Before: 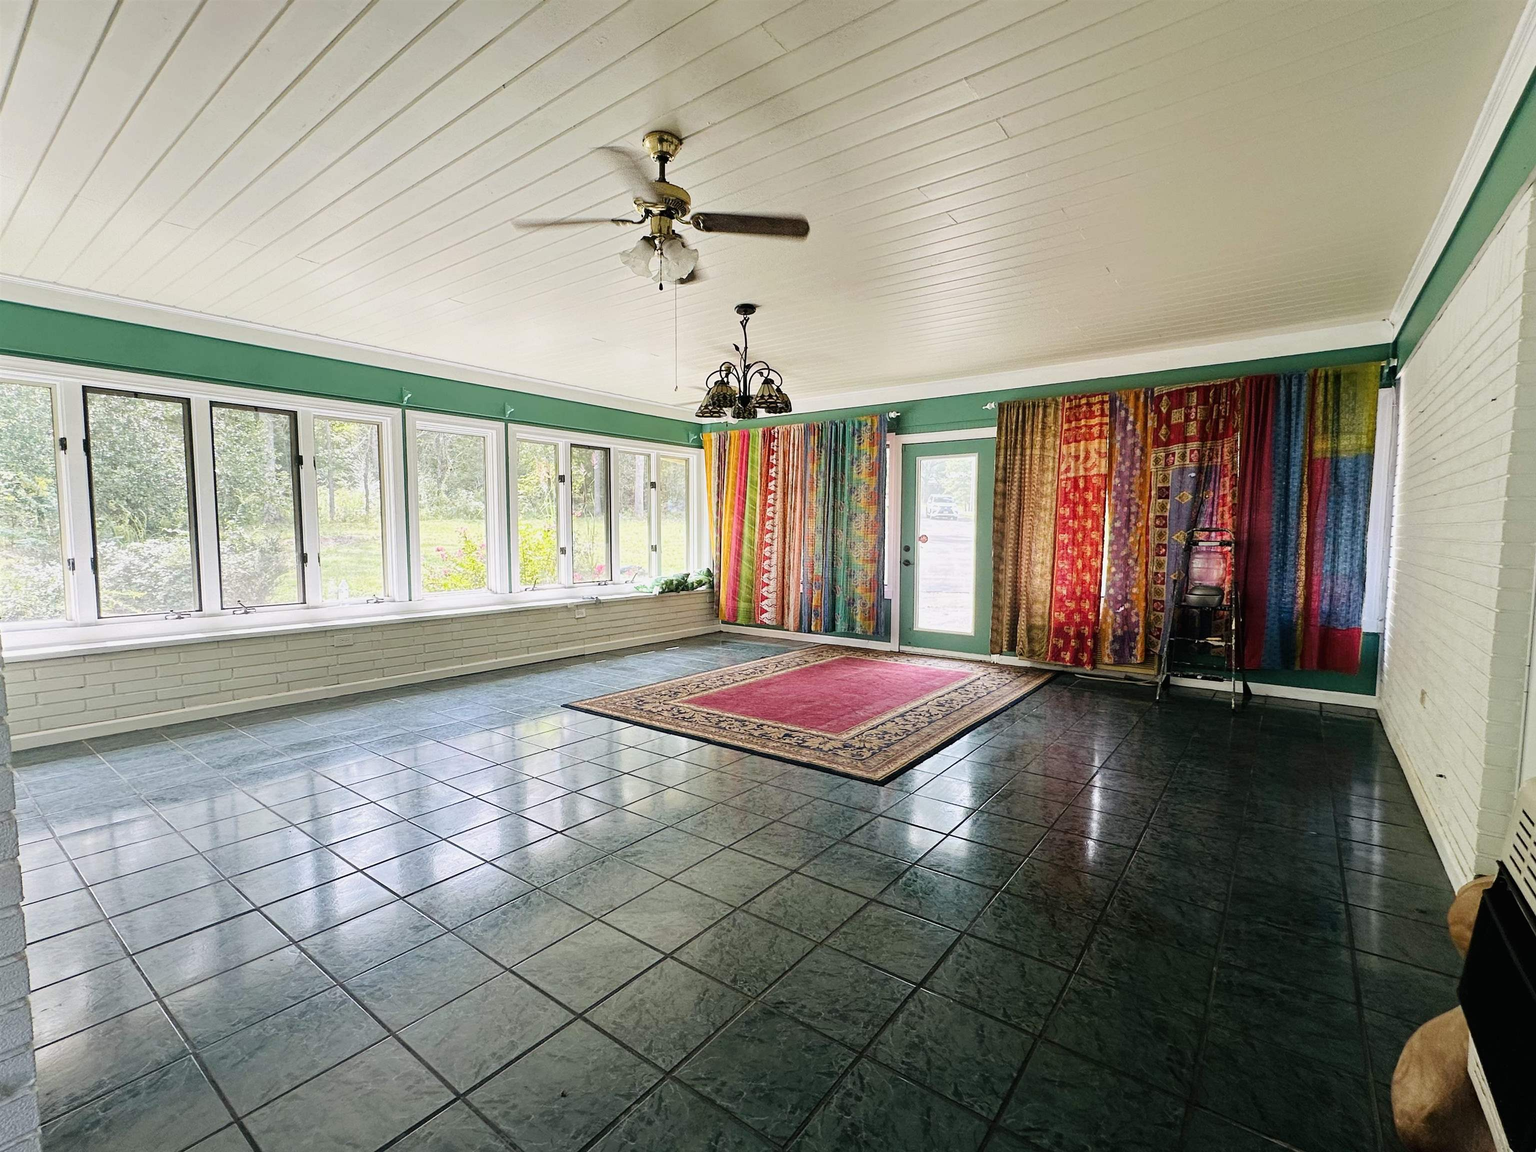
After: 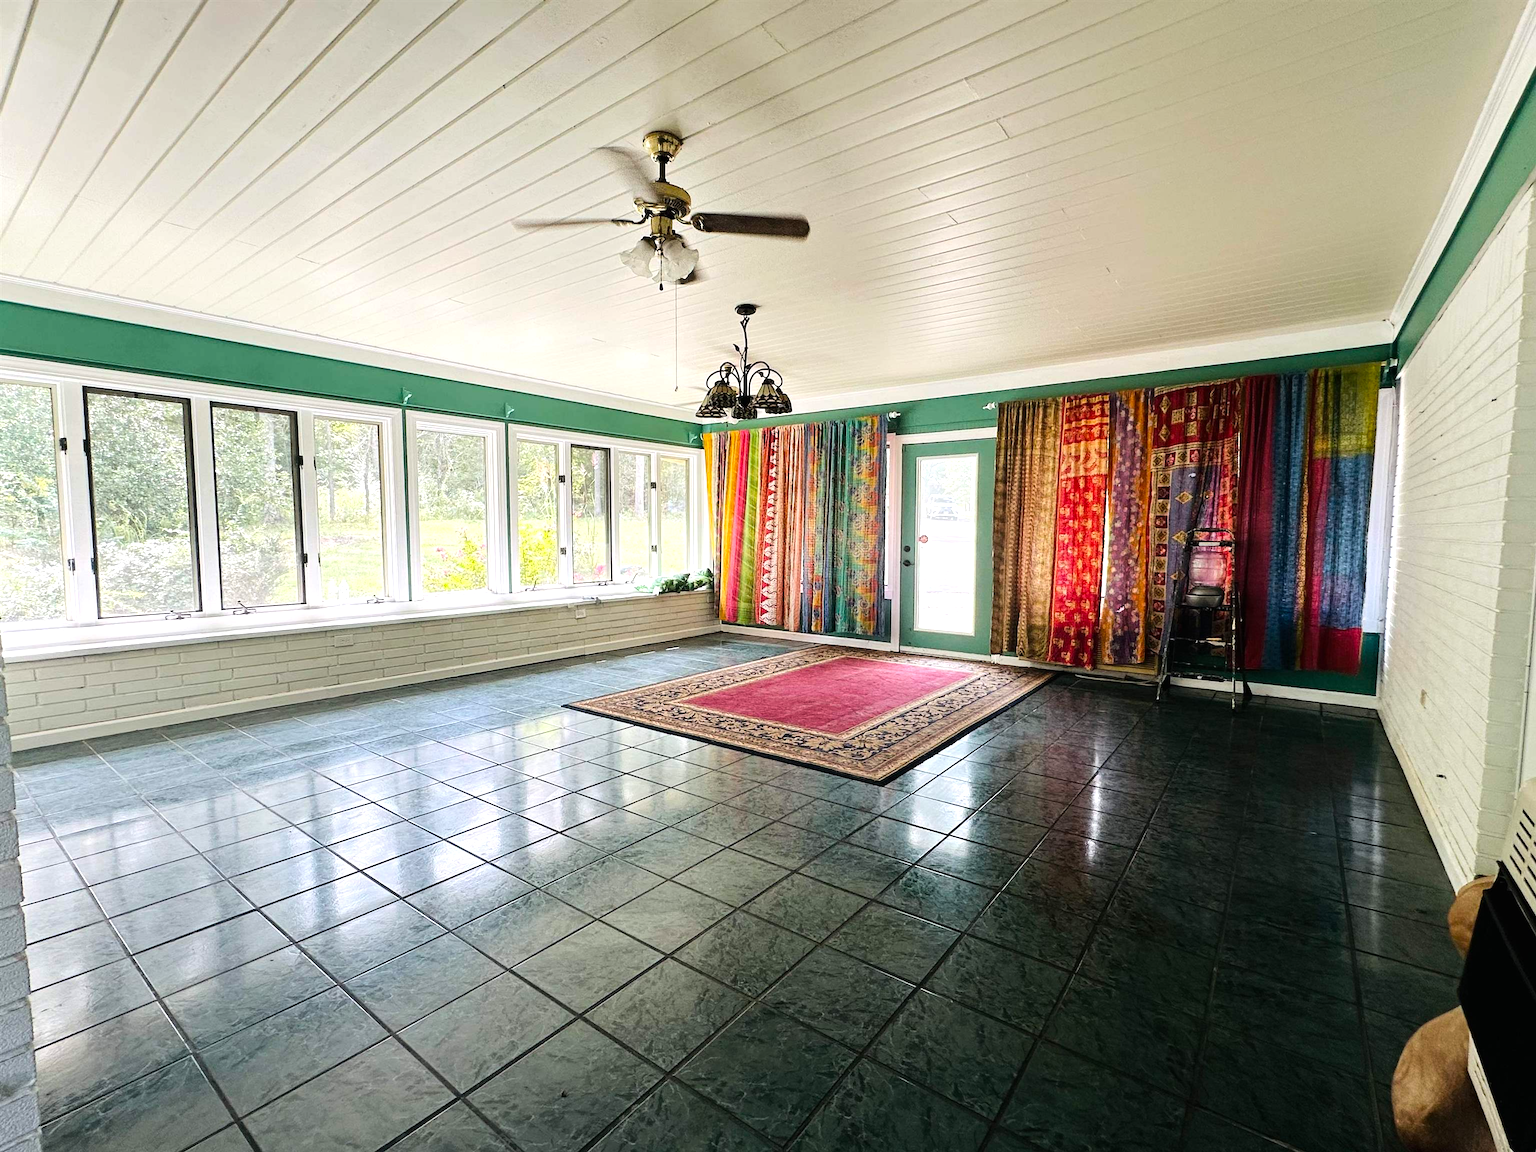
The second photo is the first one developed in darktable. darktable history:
tone equalizer: -8 EV -0.383 EV, -7 EV -0.405 EV, -6 EV -0.368 EV, -5 EV -0.236 EV, -3 EV 0.224 EV, -2 EV 0.316 EV, -1 EV 0.385 EV, +0 EV 0.415 EV, edges refinement/feathering 500, mask exposure compensation -1.57 EV, preserve details no
